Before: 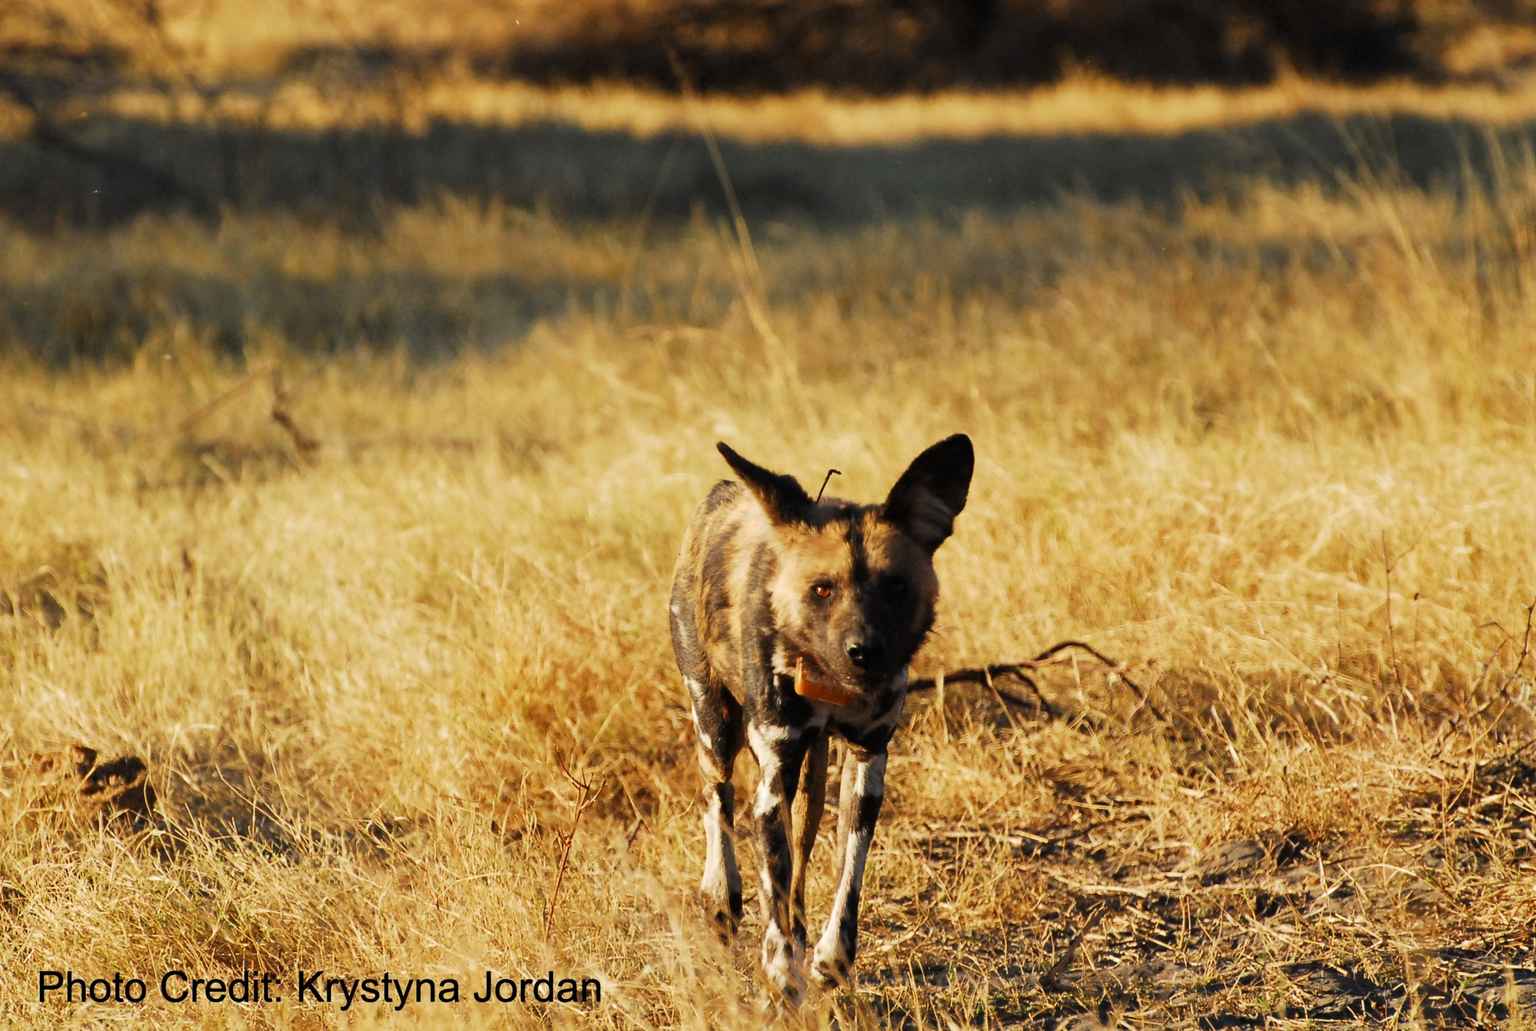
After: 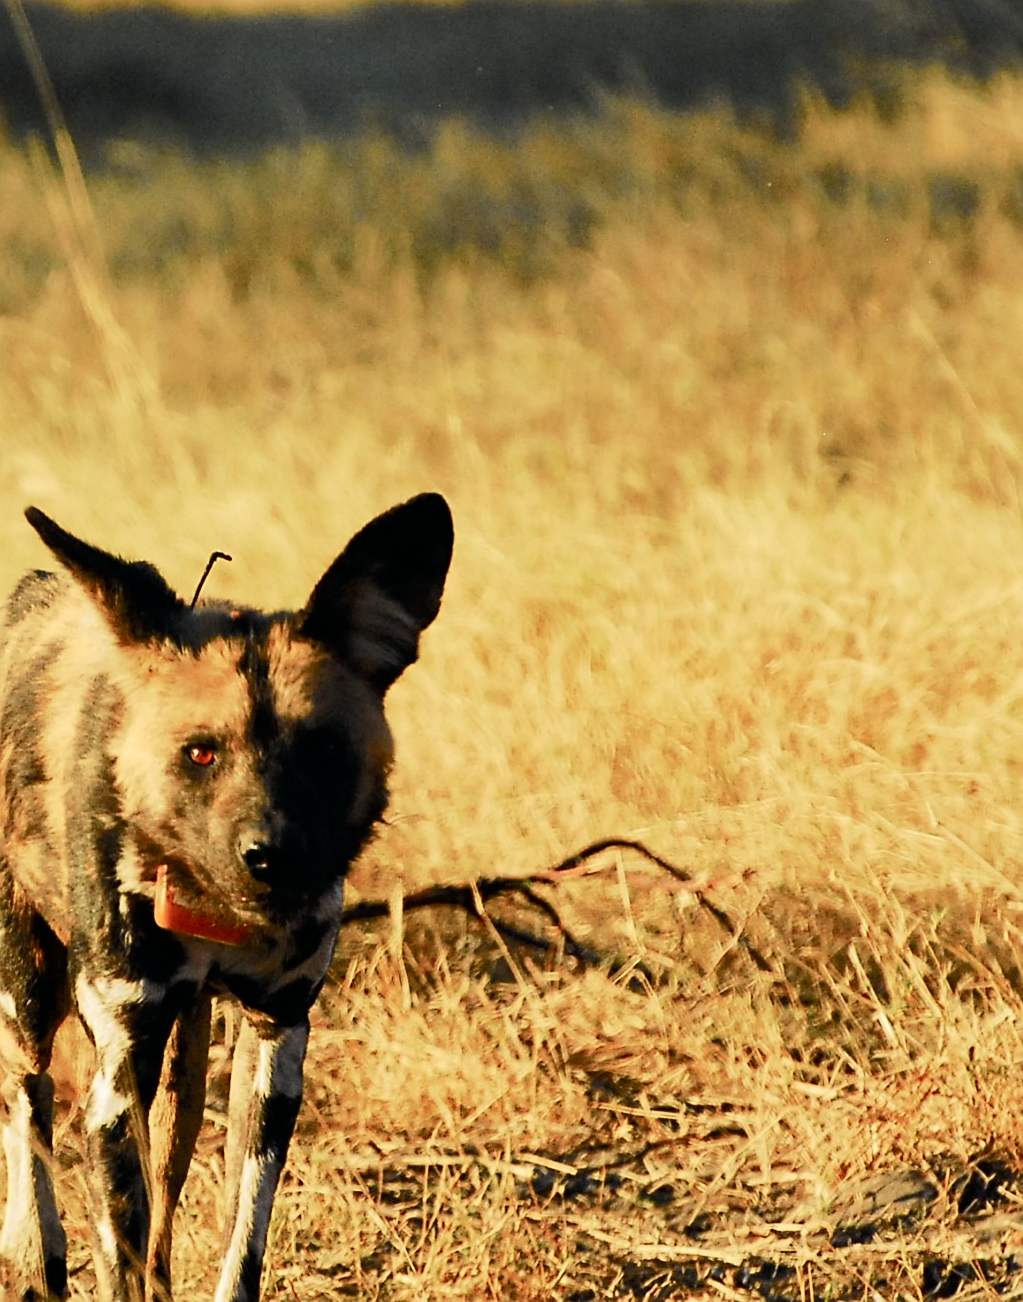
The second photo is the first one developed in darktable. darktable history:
crop: left 45.721%, top 13.393%, right 14.118%, bottom 10.01%
sharpen: on, module defaults
tone curve: curves: ch0 [(0, 0) (0.037, 0.011) (0.131, 0.108) (0.279, 0.279) (0.476, 0.554) (0.617, 0.693) (0.704, 0.77) (0.813, 0.852) (0.916, 0.924) (1, 0.993)]; ch1 [(0, 0) (0.318, 0.278) (0.444, 0.427) (0.493, 0.492) (0.508, 0.502) (0.534, 0.529) (0.562, 0.563) (0.626, 0.662) (0.746, 0.764) (1, 1)]; ch2 [(0, 0) (0.316, 0.292) (0.381, 0.37) (0.423, 0.448) (0.476, 0.492) (0.502, 0.498) (0.522, 0.518) (0.533, 0.532) (0.586, 0.631) (0.634, 0.663) (0.7, 0.7) (0.861, 0.808) (1, 0.951)], color space Lab, independent channels, preserve colors none
exposure: exposure 0.014 EV, compensate highlight preservation false
